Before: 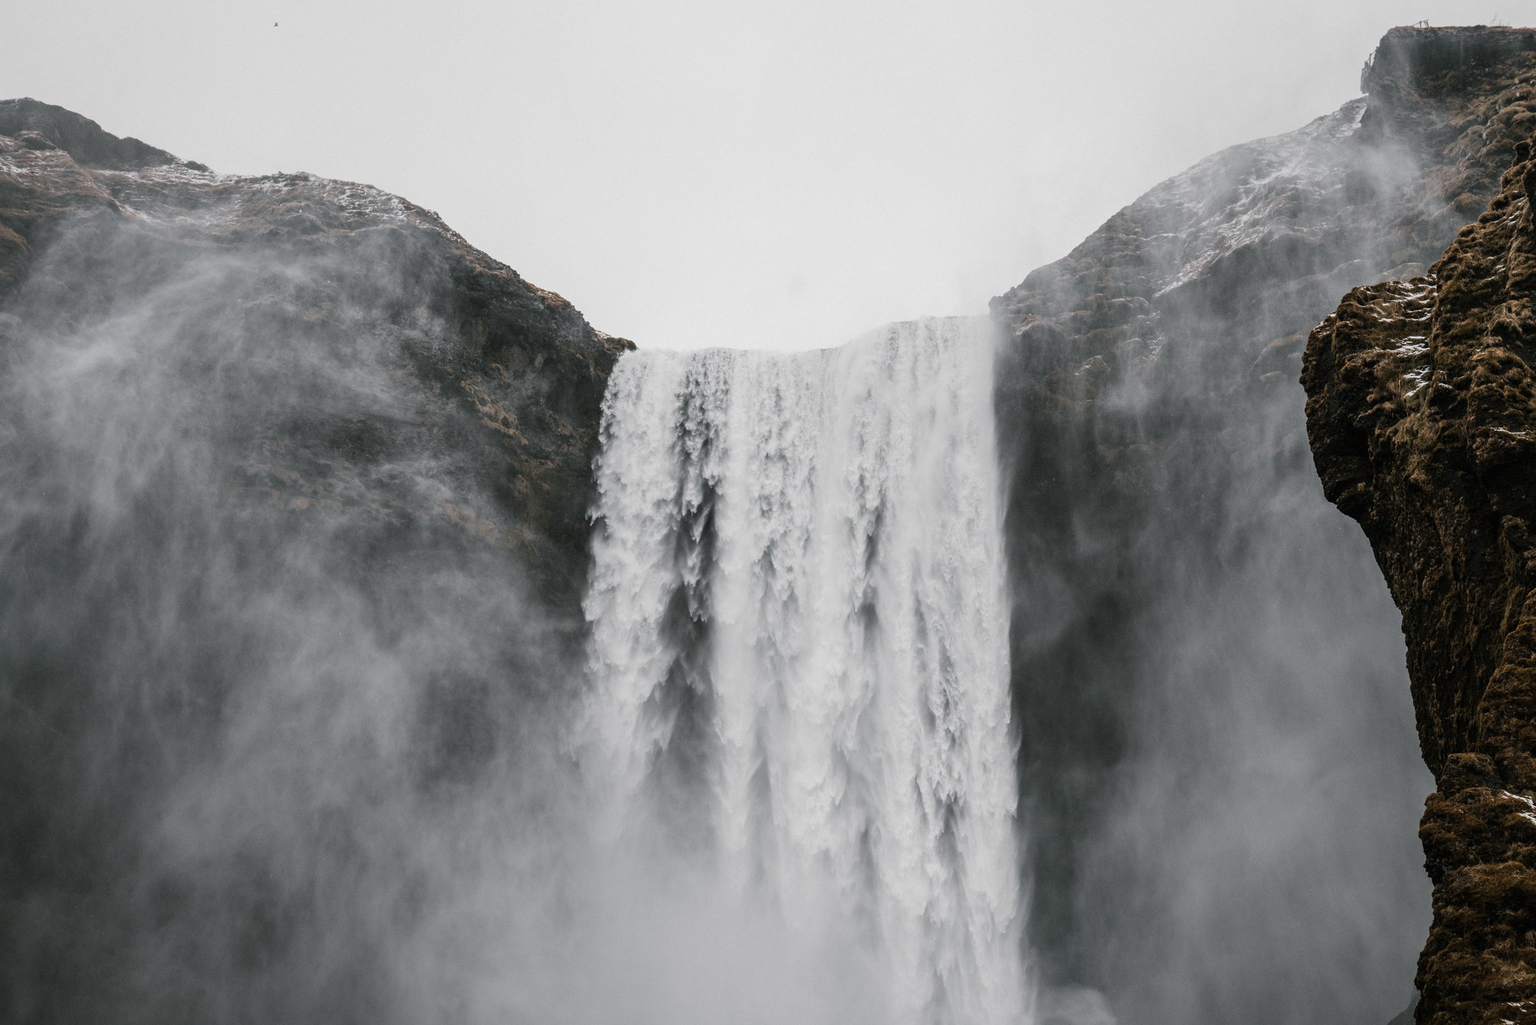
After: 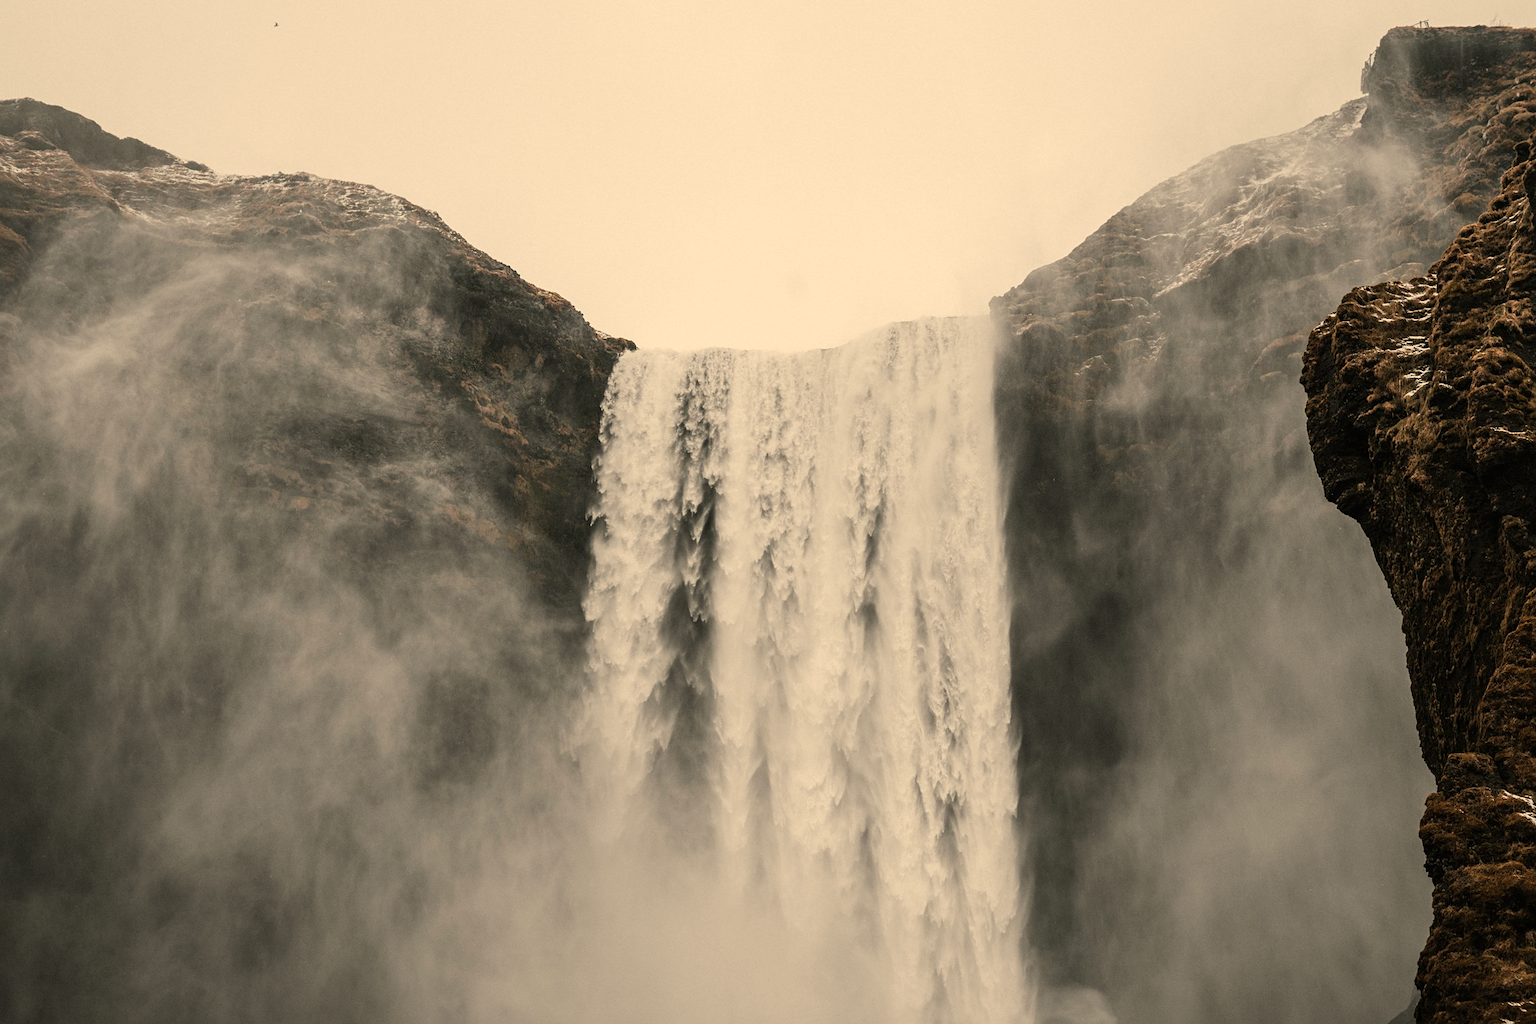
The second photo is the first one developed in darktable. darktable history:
white balance: red 1.123, blue 0.83
sharpen: amount 0.2
